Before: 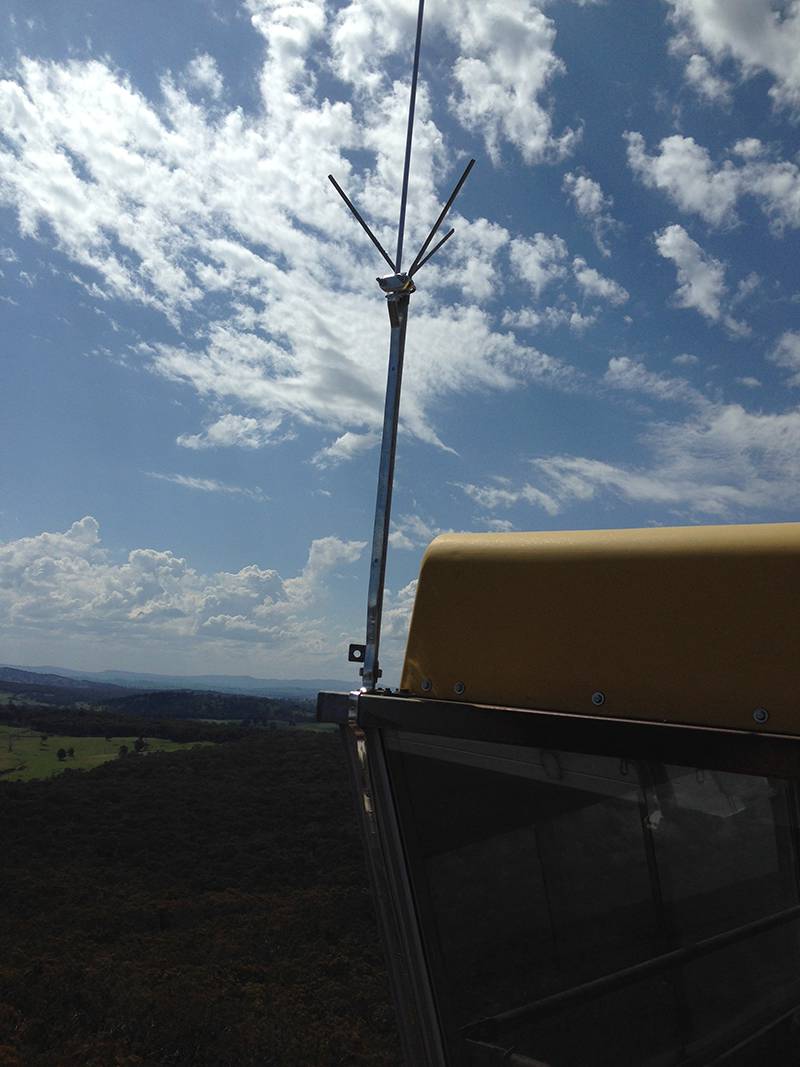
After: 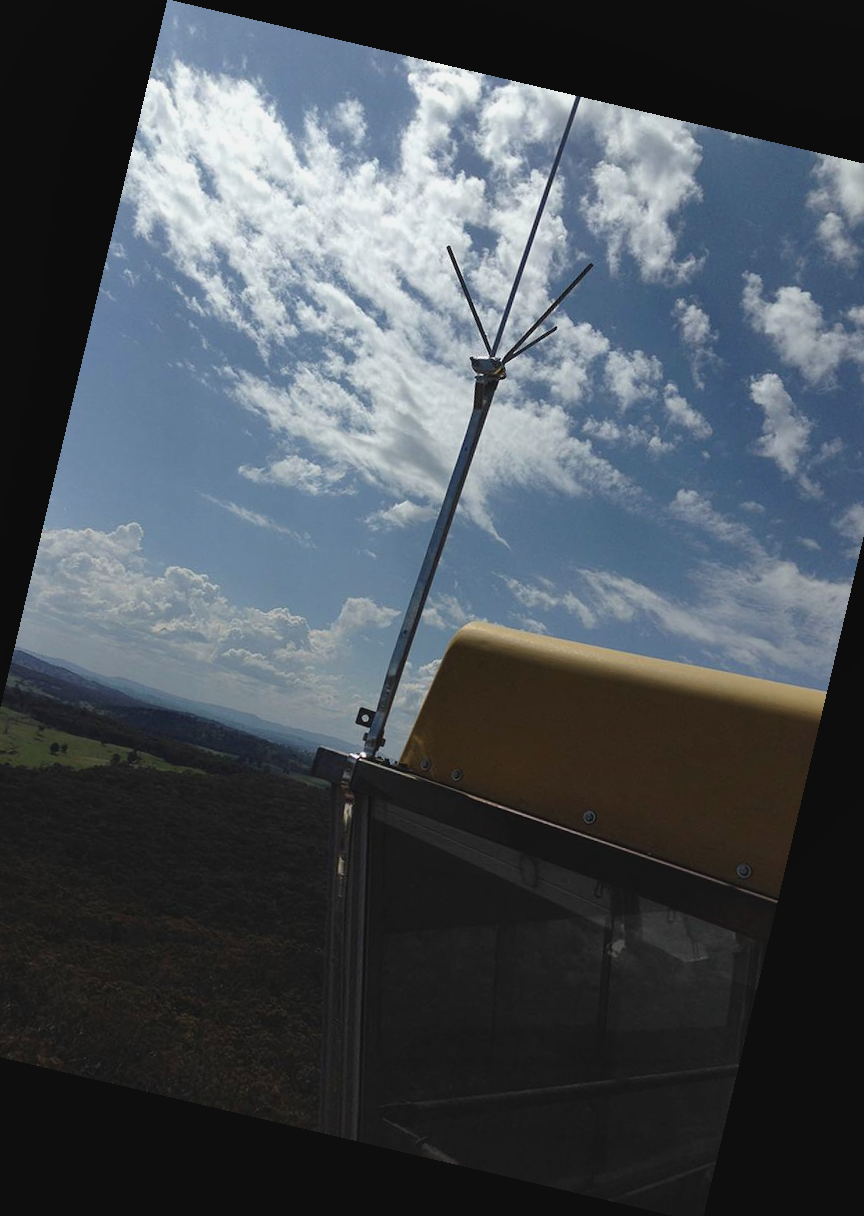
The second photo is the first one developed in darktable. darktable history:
contrast brightness saturation: contrast -0.08, brightness -0.04, saturation -0.11
crop: left 7.598%, right 7.873%
rotate and perspective: rotation 13.27°, automatic cropping off
shadows and highlights: shadows 29.32, highlights -29.32, low approximation 0.01, soften with gaussian
